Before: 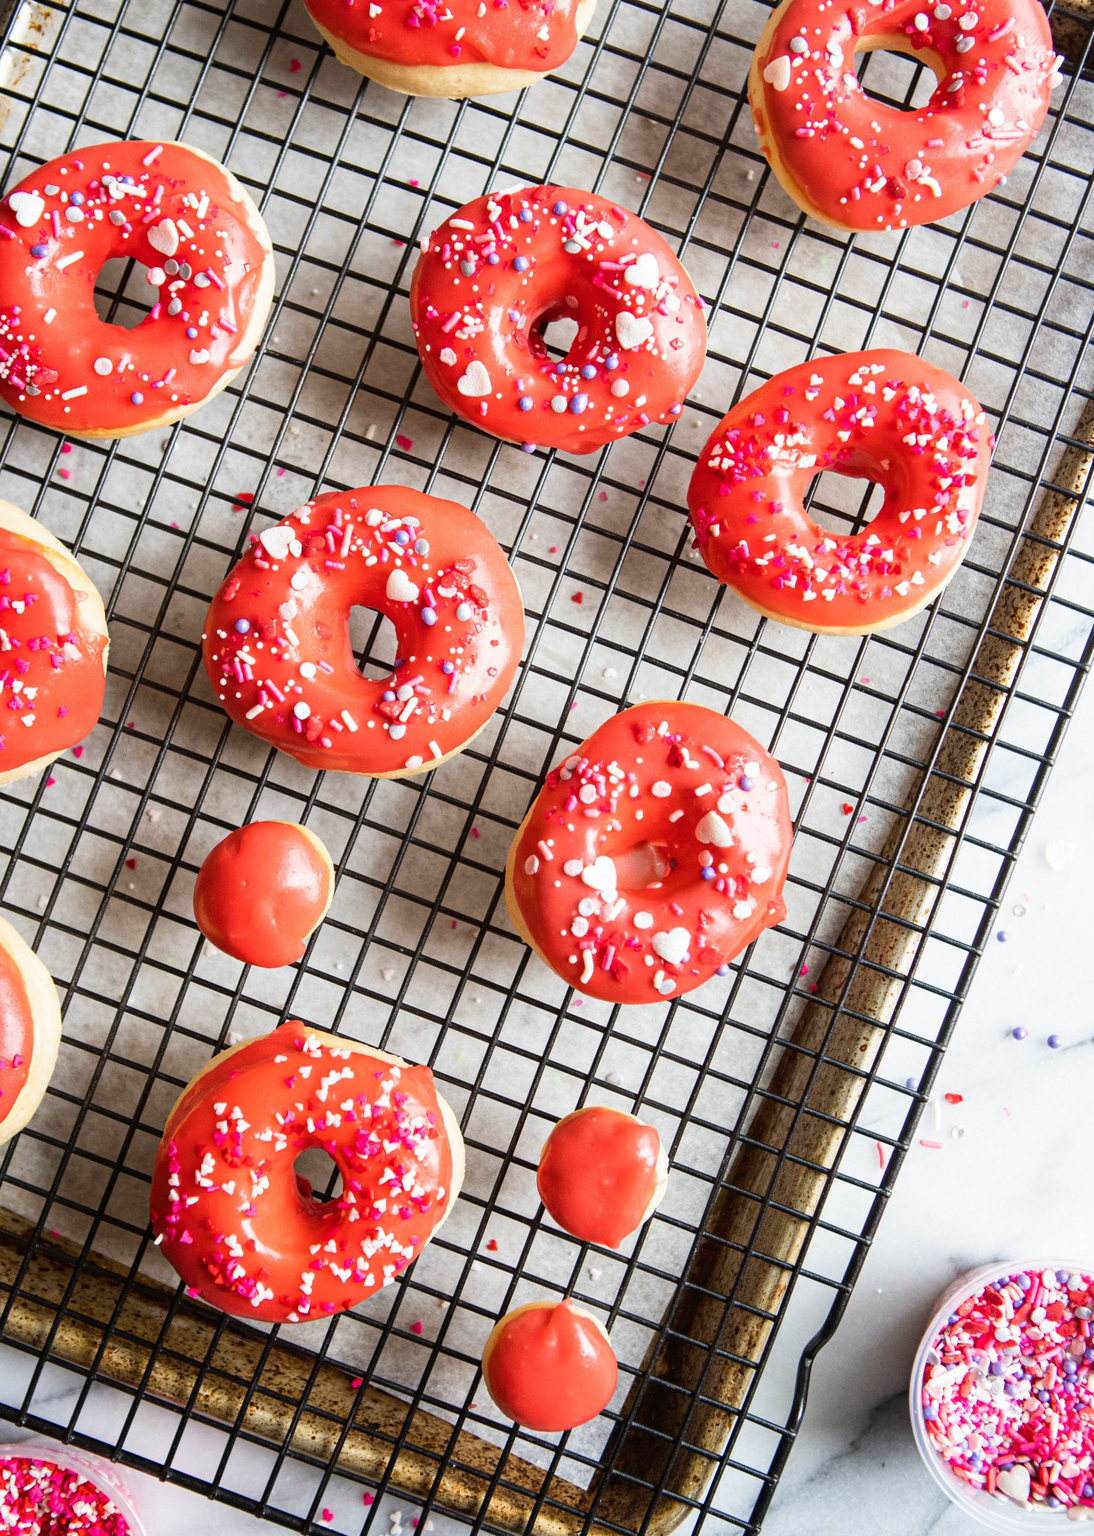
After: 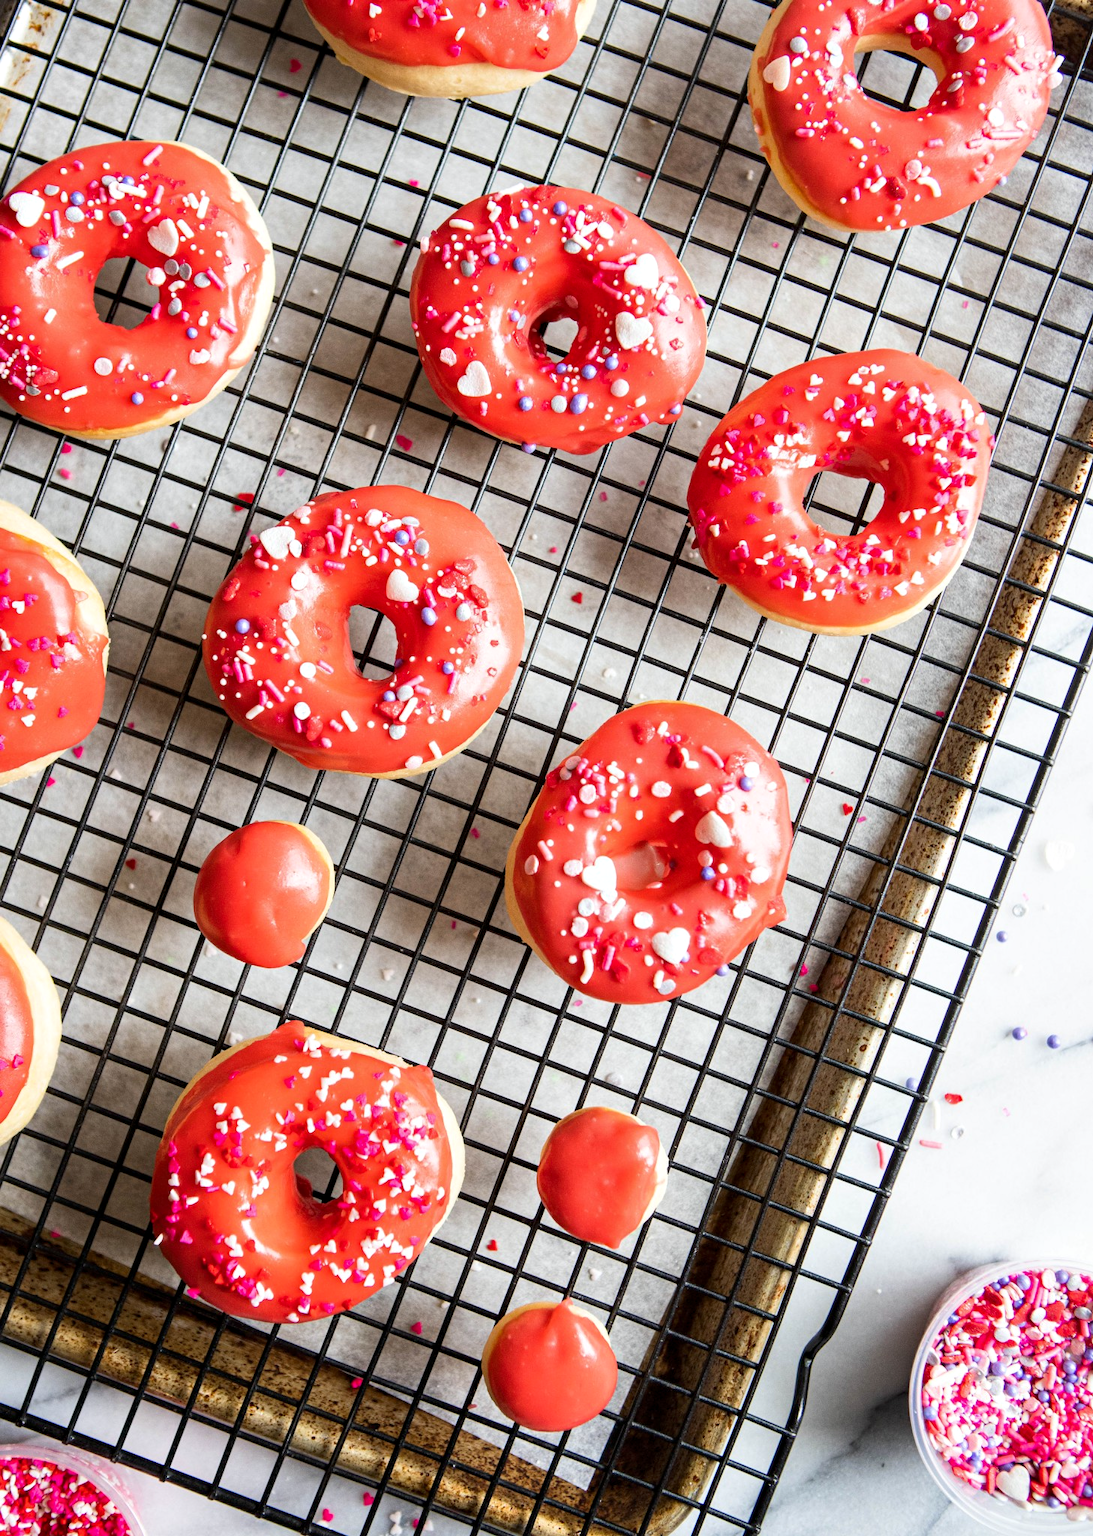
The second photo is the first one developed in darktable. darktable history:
contrast equalizer: y [[0.528, 0.548, 0.563, 0.562, 0.546, 0.526], [0.55 ×6], [0 ×6], [0 ×6], [0 ×6]], mix 0.302
tone equalizer: edges refinement/feathering 500, mask exposure compensation -1.57 EV, preserve details guided filter
